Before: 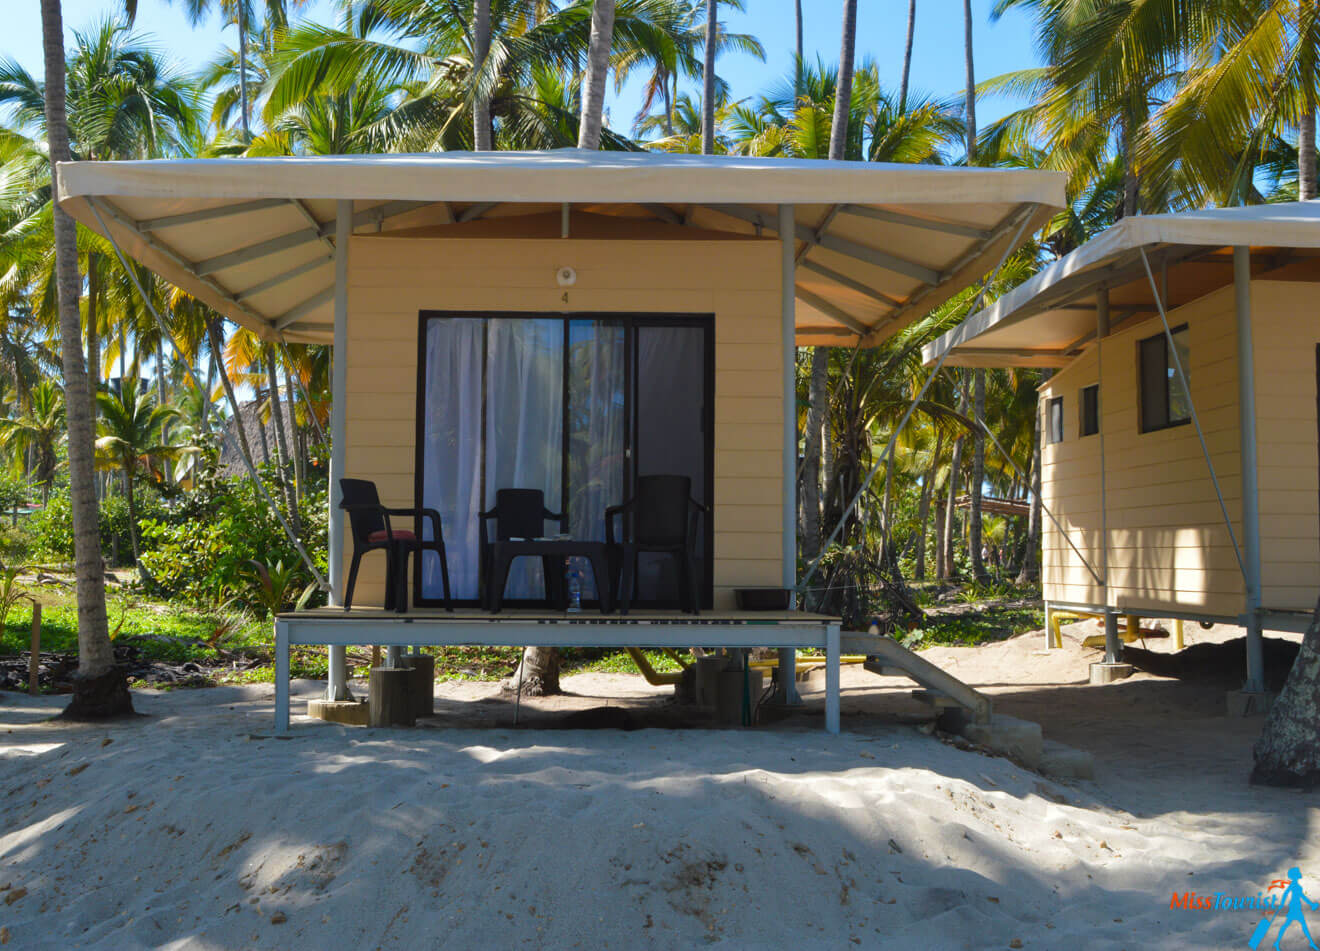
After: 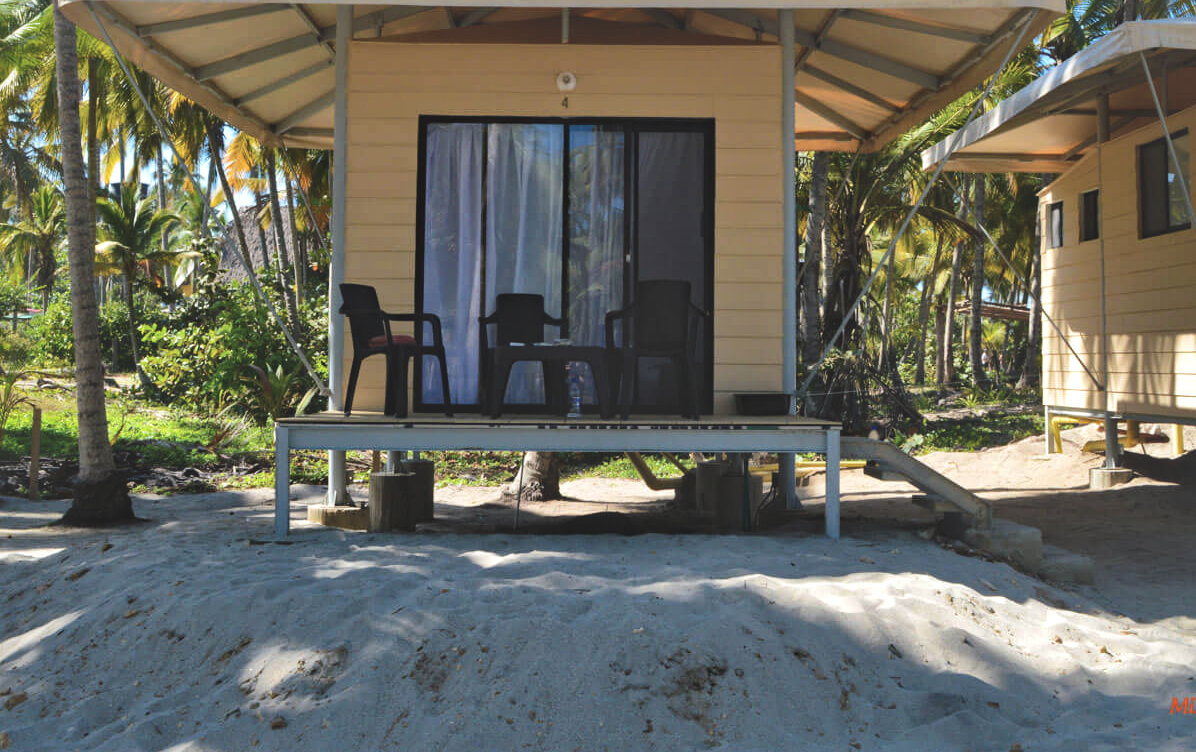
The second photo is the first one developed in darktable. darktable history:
exposure: black level correction -0.03, compensate highlight preservation false
crop: top 20.602%, right 9.384%, bottom 0.234%
local contrast: mode bilateral grid, contrast 20, coarseness 50, detail 179%, midtone range 0.2
haze removal: on, module defaults
